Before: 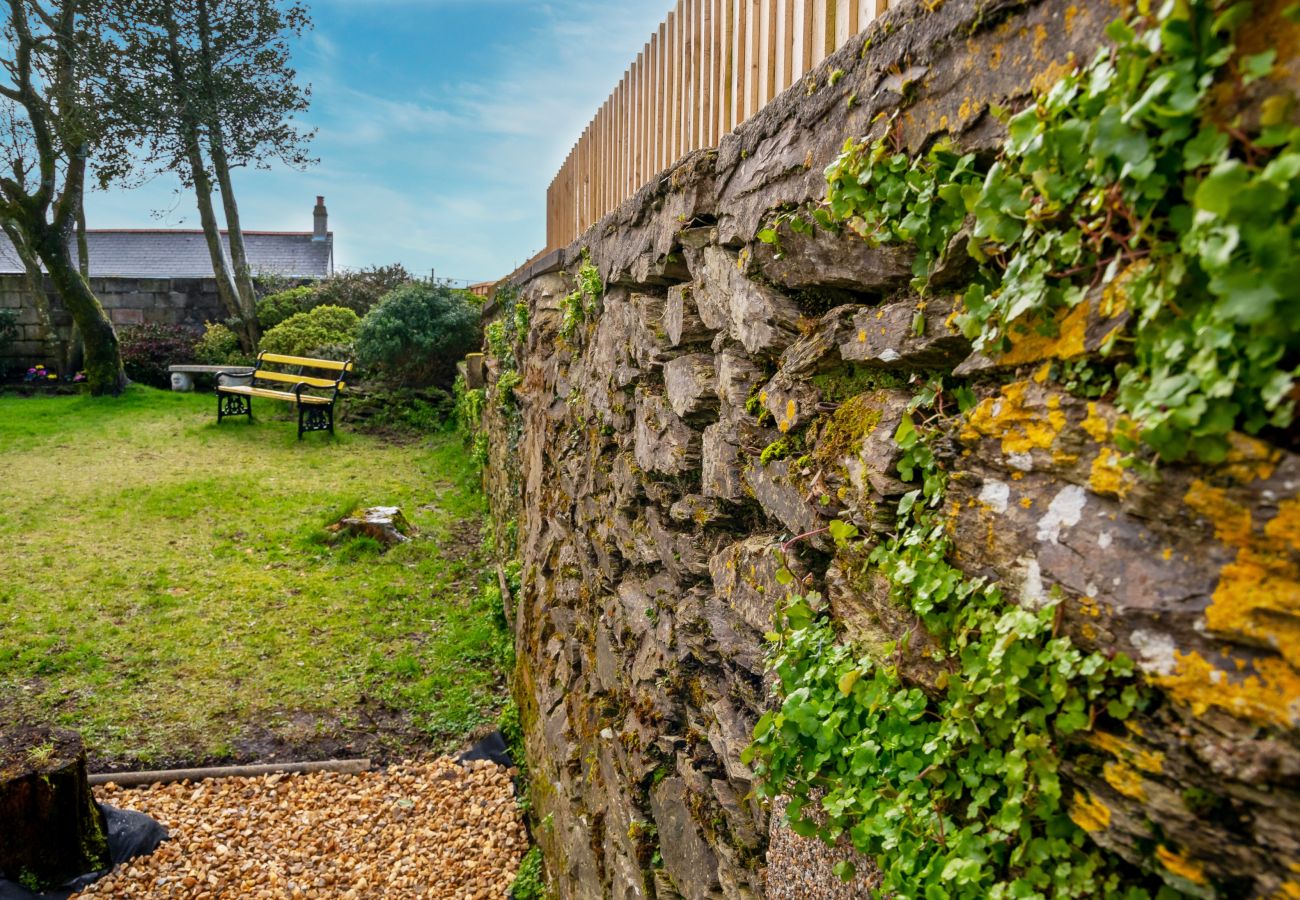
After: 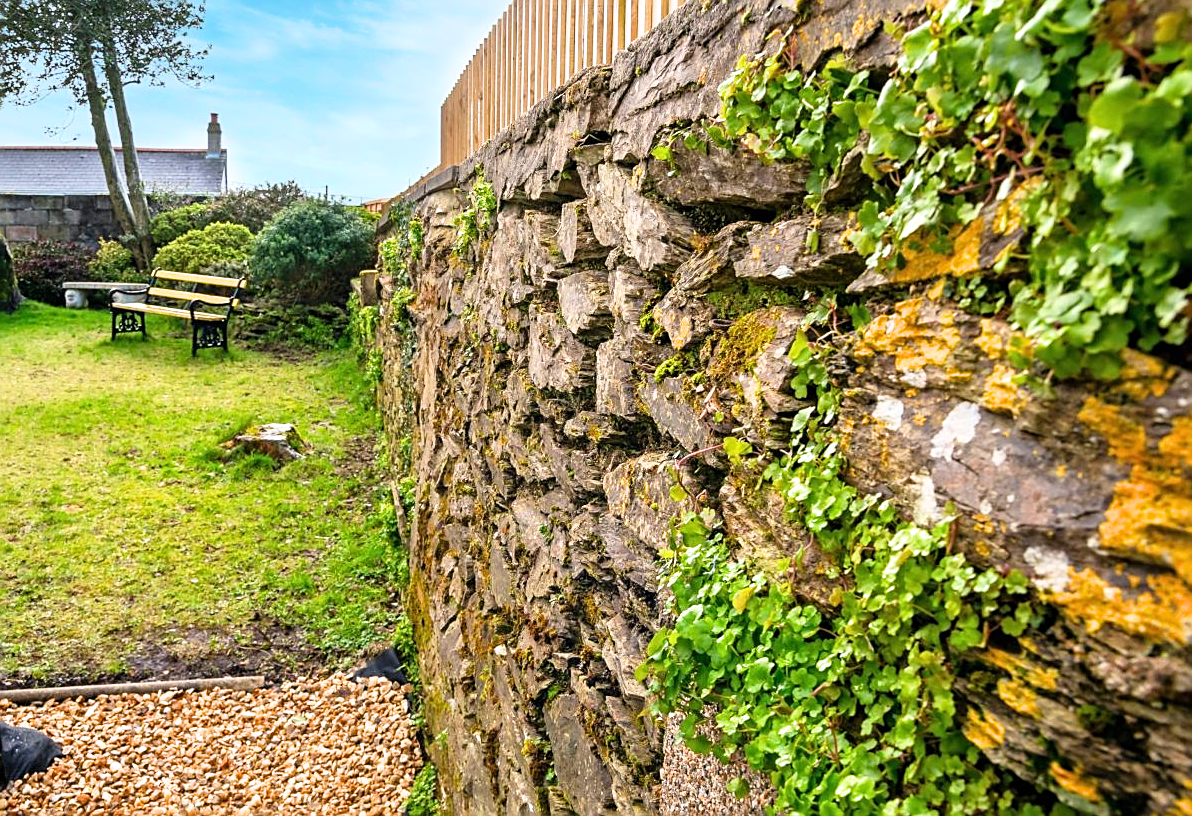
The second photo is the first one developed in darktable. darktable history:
exposure: black level correction 0, exposure 0.9 EV, compensate exposure bias true, compensate highlight preservation false
sharpen: on, module defaults
crop and rotate: left 8.262%, top 9.226%
filmic rgb: black relative exposure -11.35 EV, white relative exposure 3.22 EV, hardness 6.76, color science v6 (2022)
tone equalizer: on, module defaults
